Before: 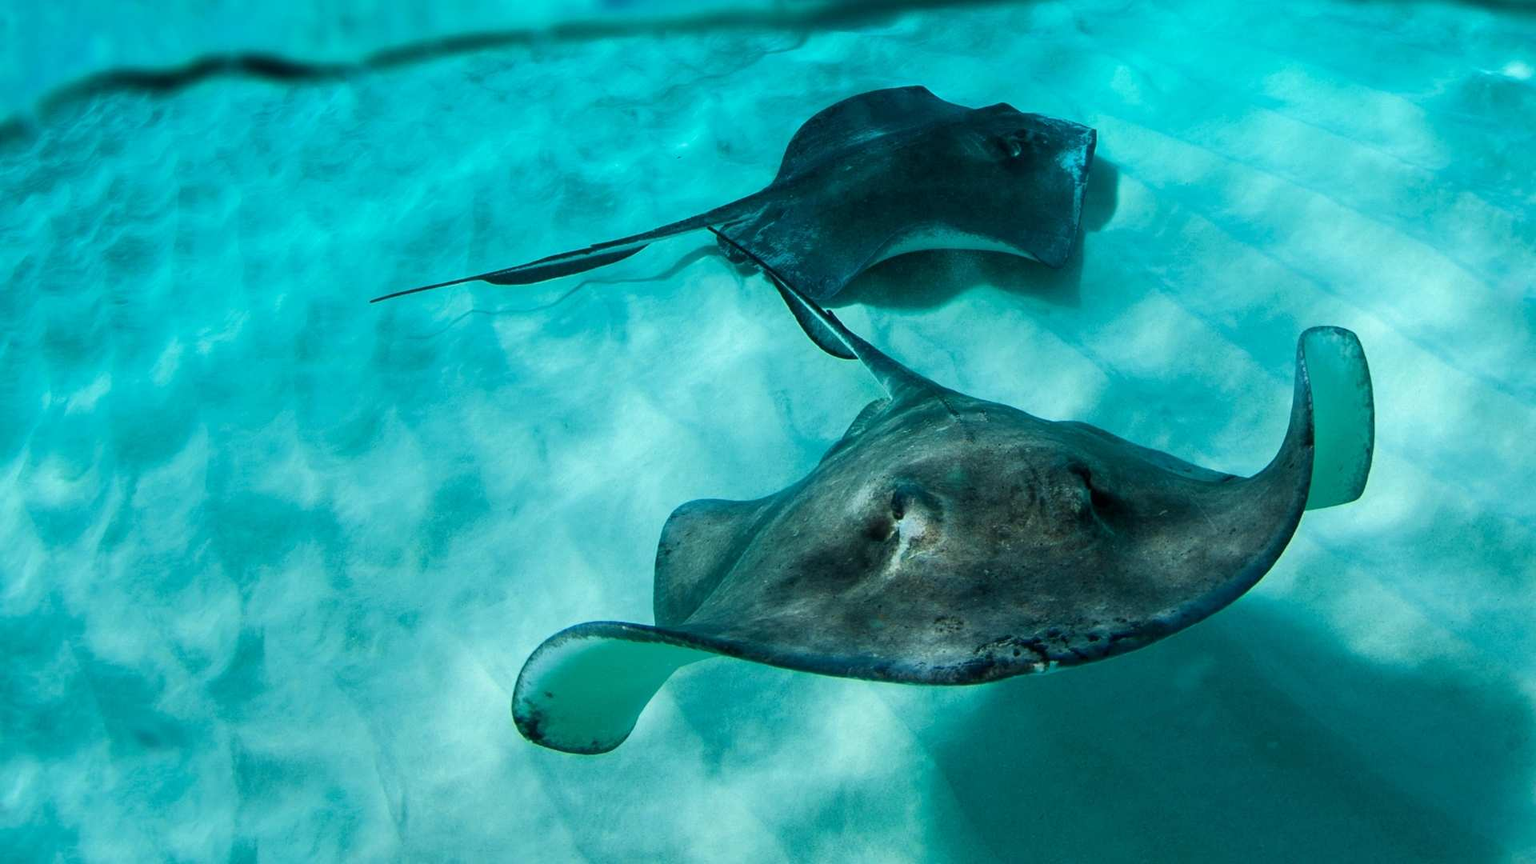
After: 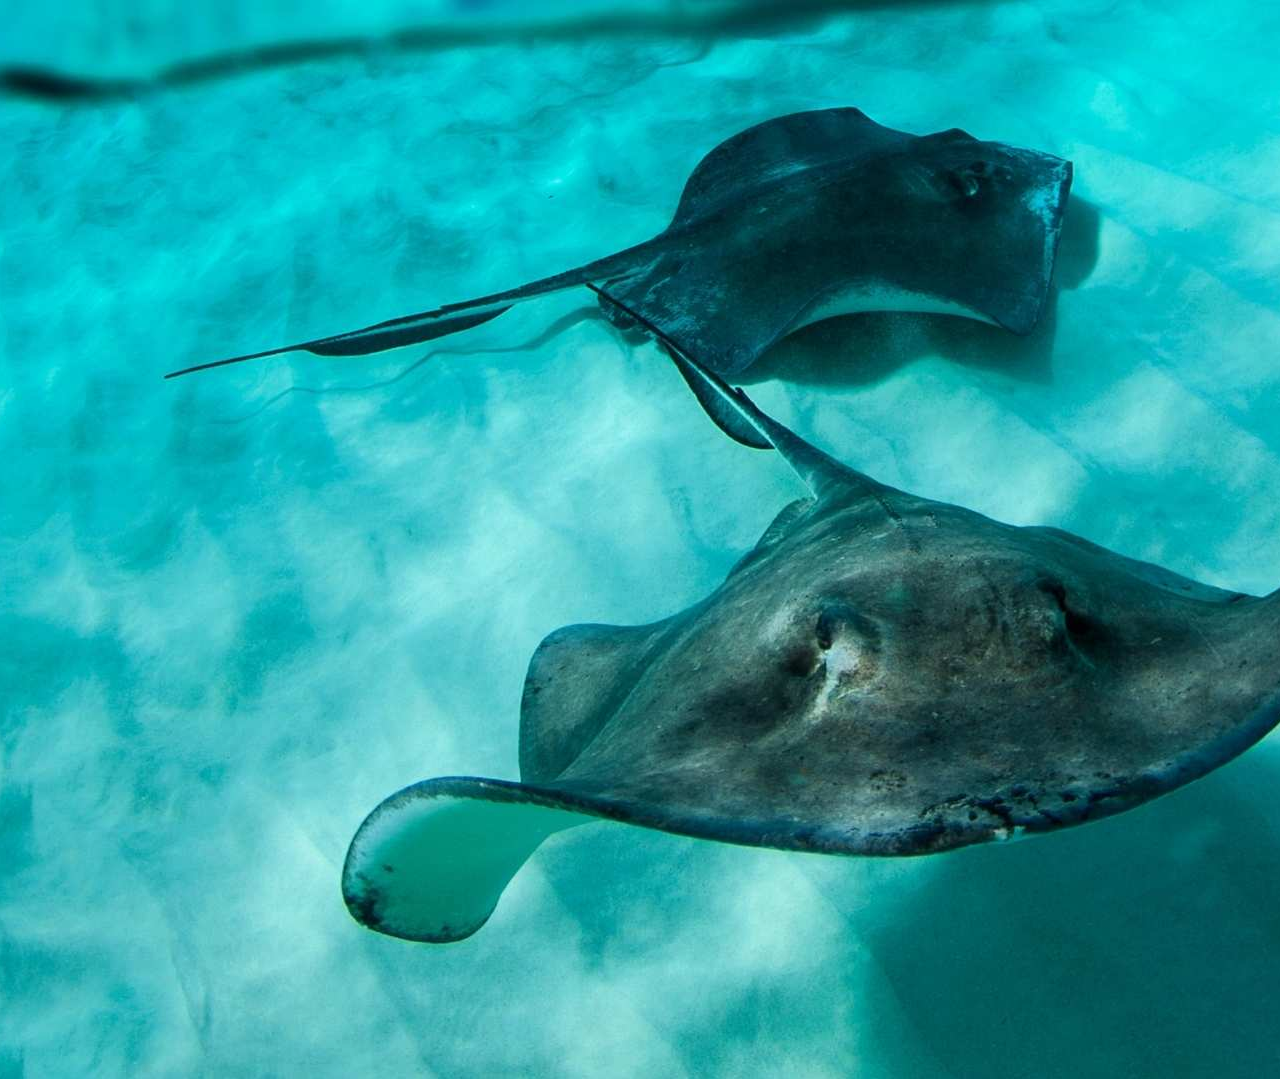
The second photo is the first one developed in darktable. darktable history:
tone equalizer: on, module defaults
crop and rotate: left 15.546%, right 17.787%
